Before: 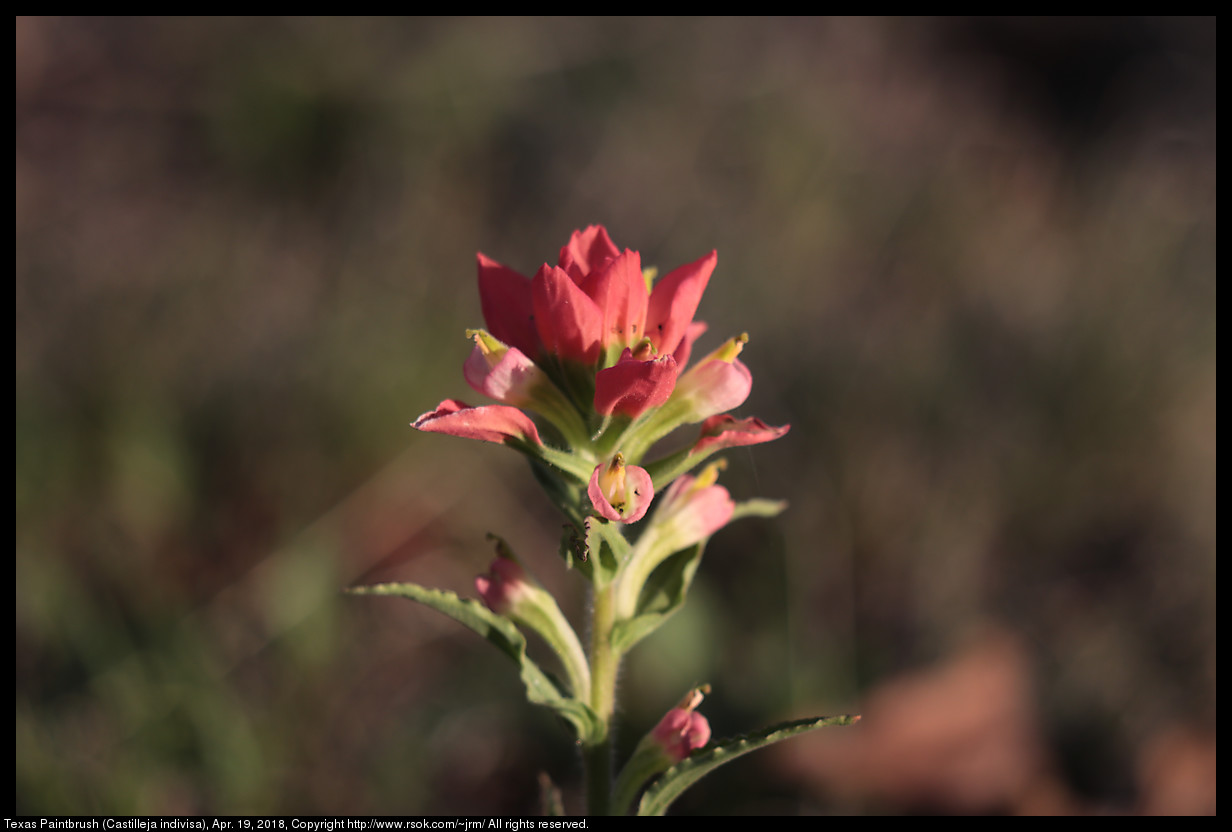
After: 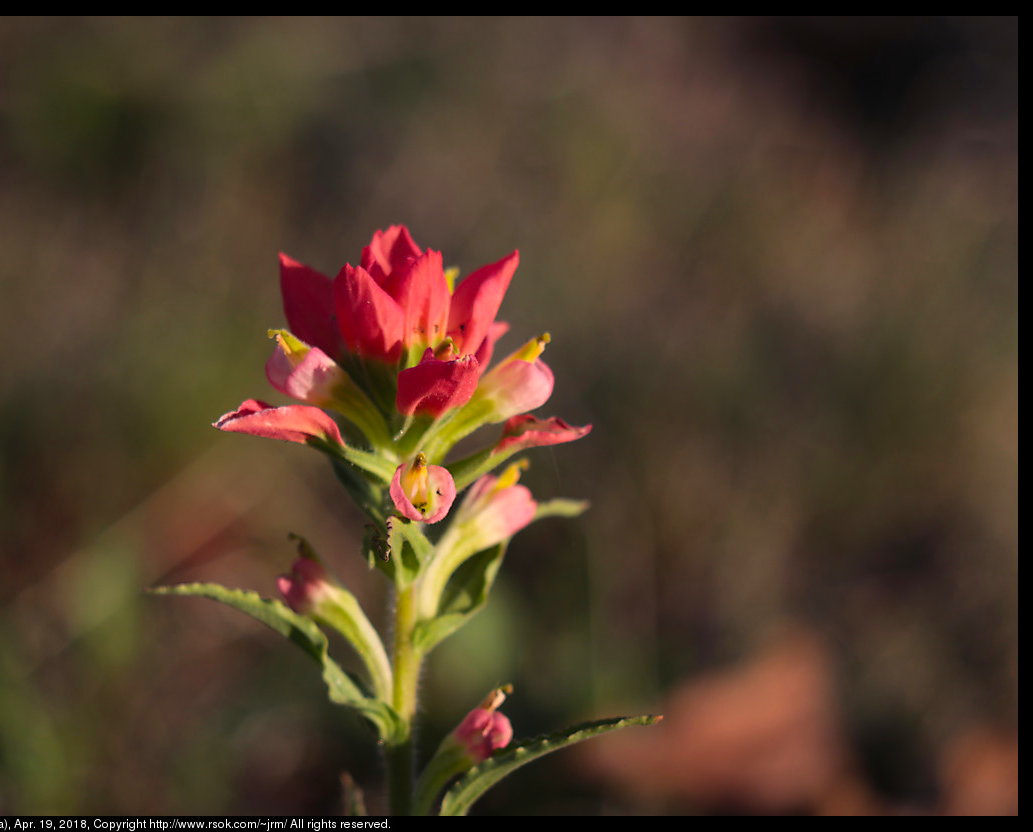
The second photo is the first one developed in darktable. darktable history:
crop: left 16.145%
color balance rgb: perceptual saturation grading › global saturation 20%, global vibrance 20%
